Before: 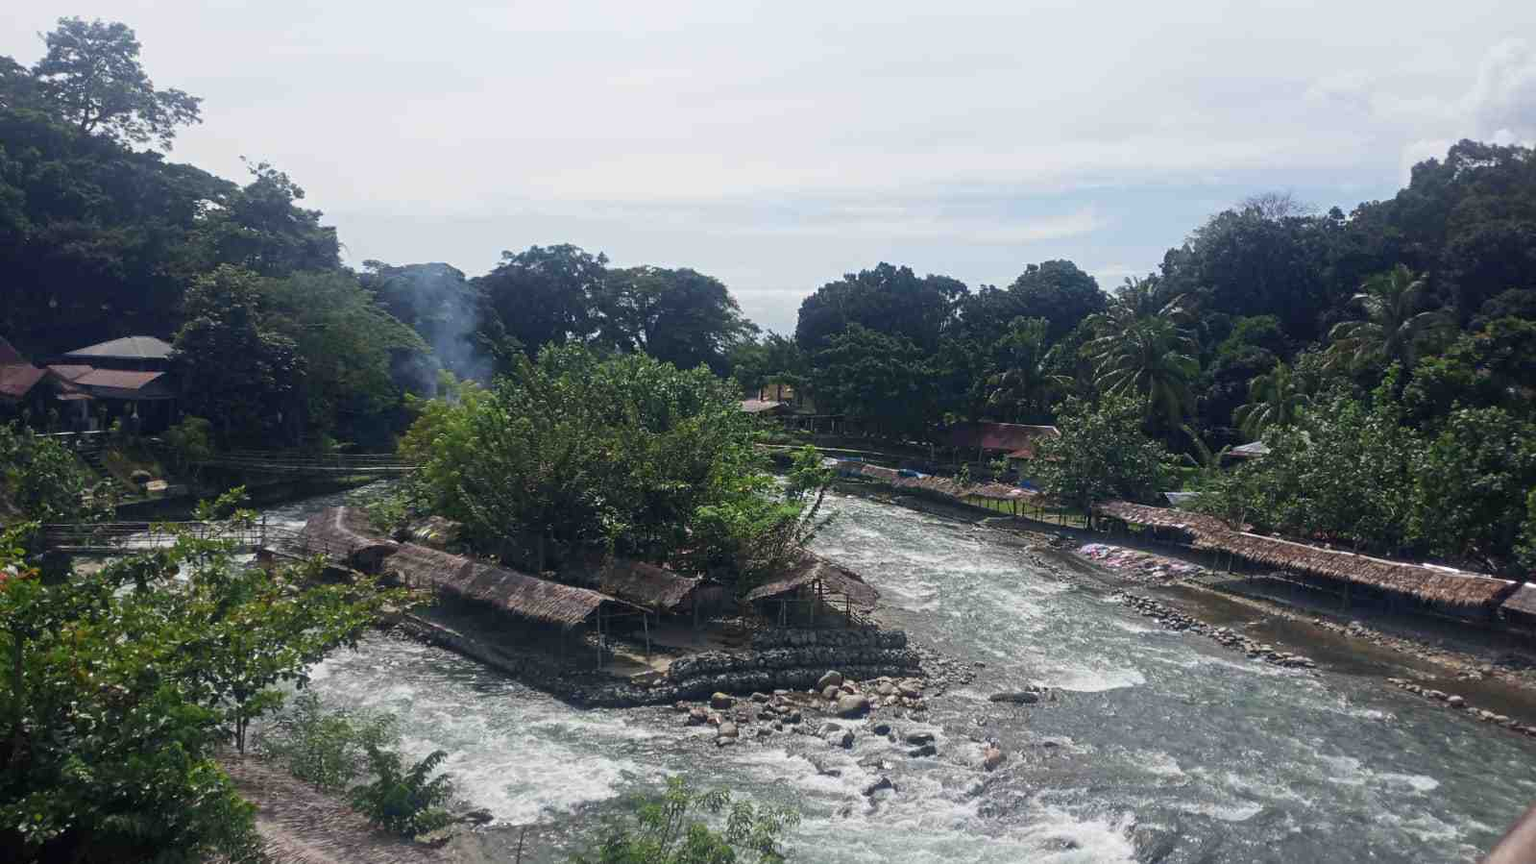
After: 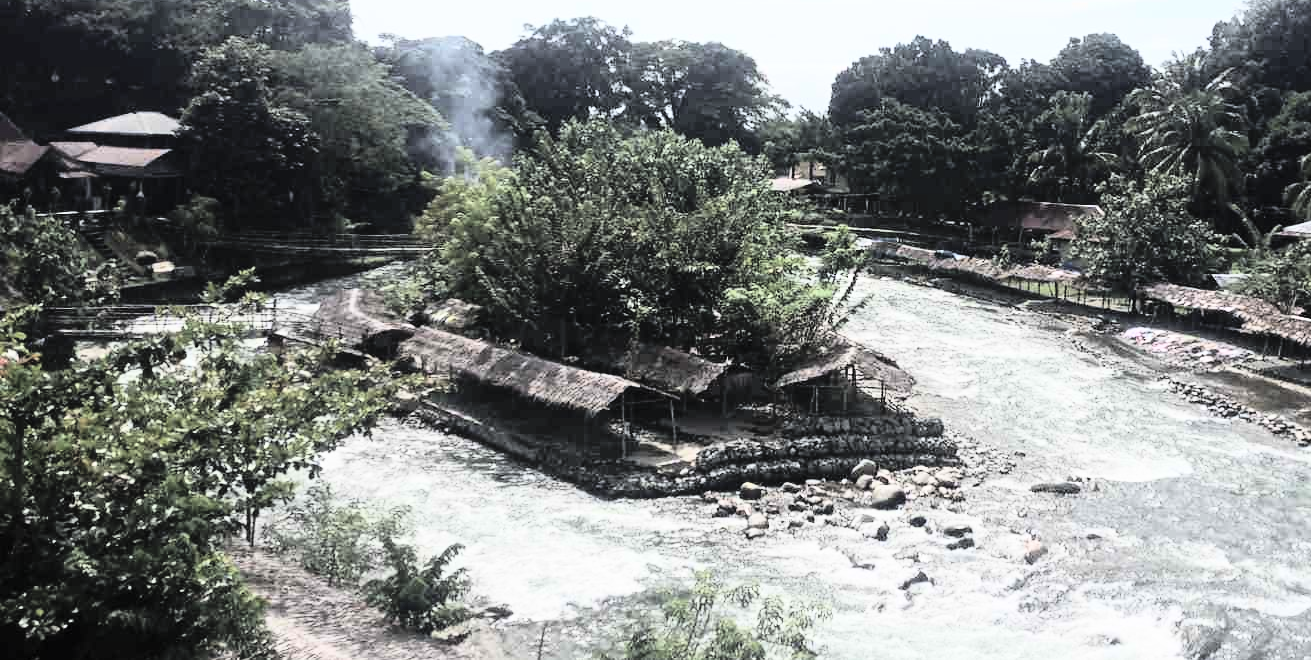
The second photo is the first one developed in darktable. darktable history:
crop: top 26.531%, right 17.959%
rgb curve: curves: ch0 [(0, 0) (0.21, 0.15) (0.24, 0.21) (0.5, 0.75) (0.75, 0.96) (0.89, 0.99) (1, 1)]; ch1 [(0, 0.02) (0.21, 0.13) (0.25, 0.2) (0.5, 0.67) (0.75, 0.9) (0.89, 0.97) (1, 1)]; ch2 [(0, 0.02) (0.21, 0.13) (0.25, 0.2) (0.5, 0.67) (0.75, 0.9) (0.89, 0.97) (1, 1)], compensate middle gray true
contrast brightness saturation: brightness 0.18, saturation -0.5
